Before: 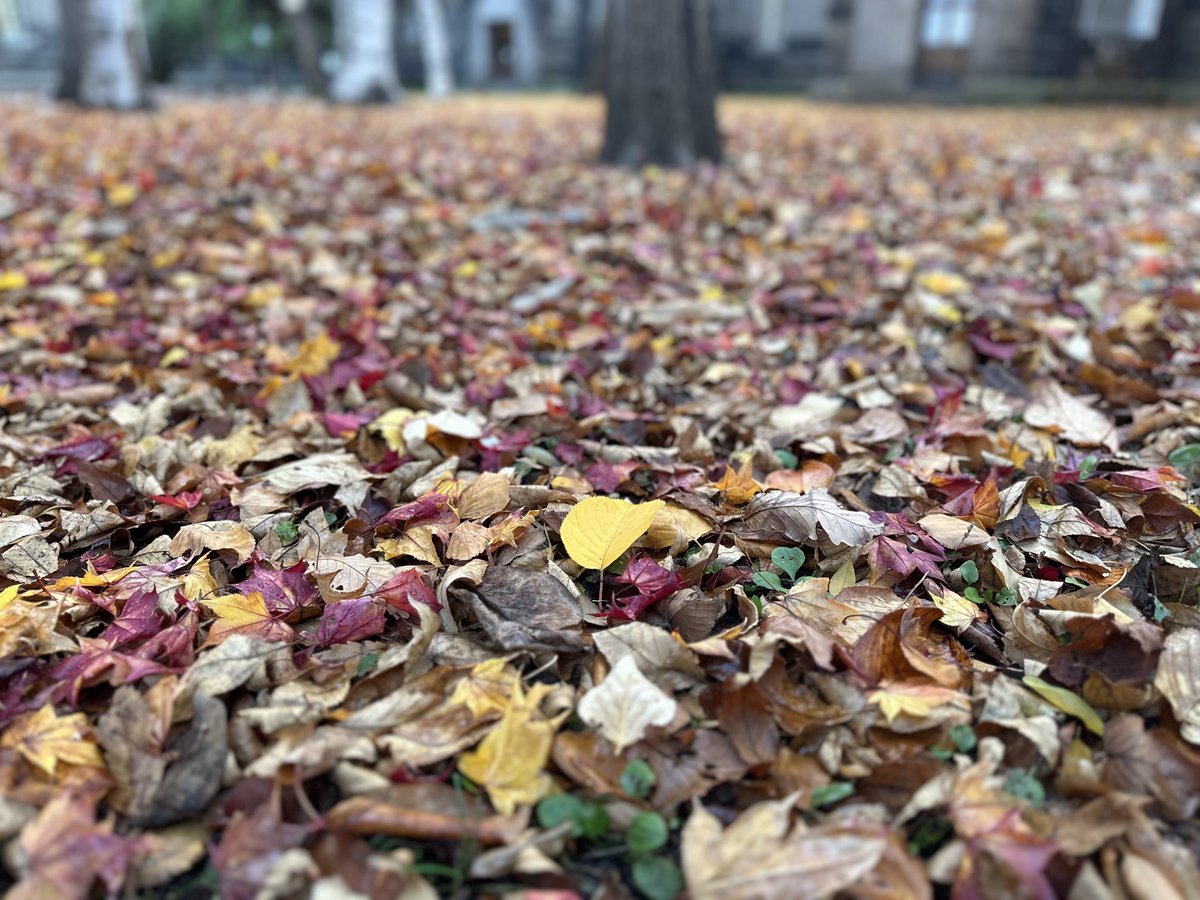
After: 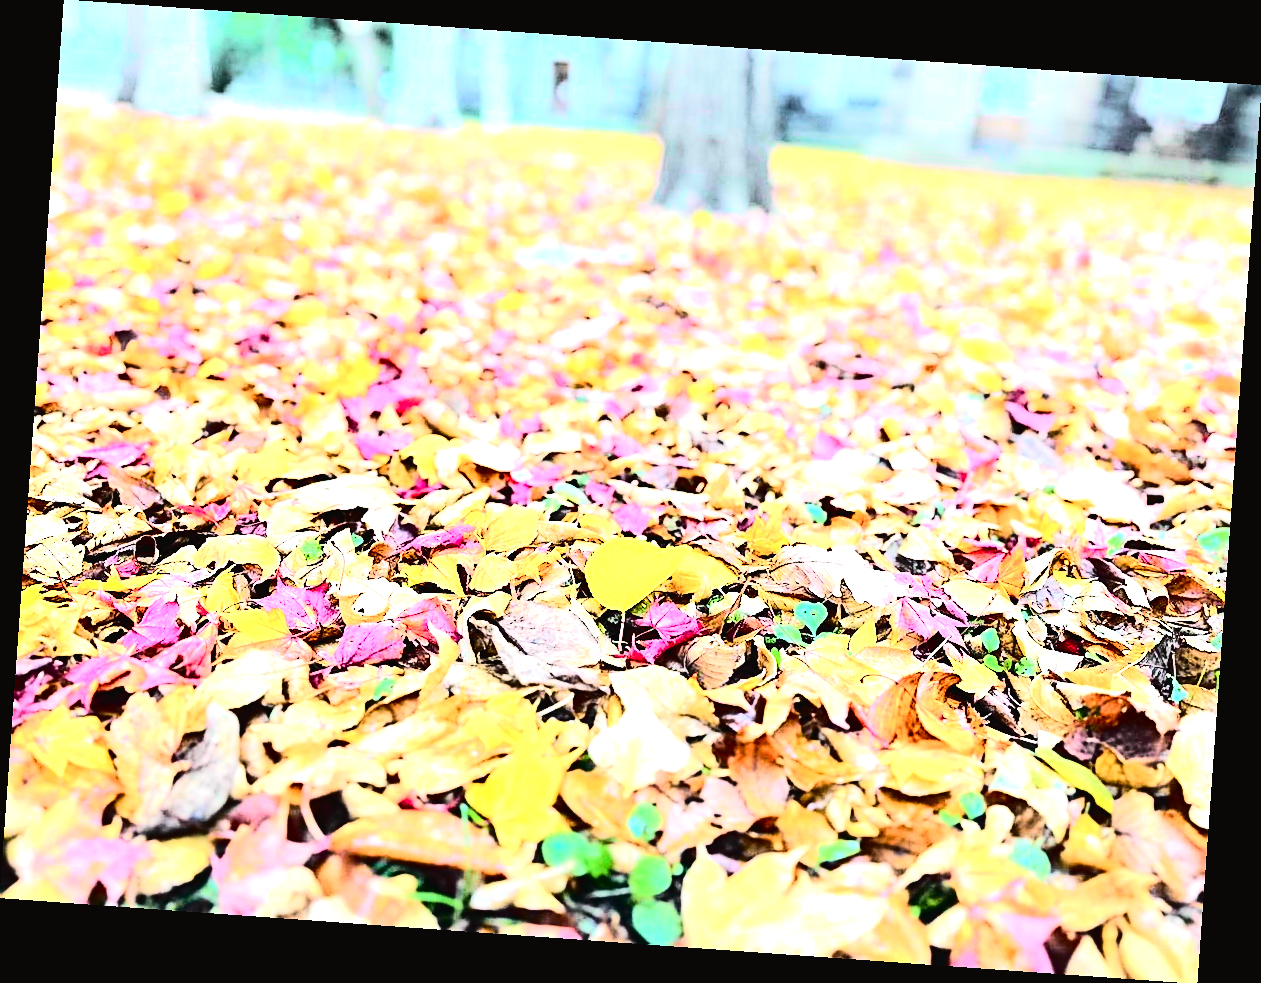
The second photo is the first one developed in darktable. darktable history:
exposure: black level correction 0, exposure 1.5 EV, compensate highlight preservation false
tone equalizer: -8 EV -1.08 EV, -7 EV -1.01 EV, -6 EV -0.867 EV, -5 EV -0.578 EV, -3 EV 0.578 EV, -2 EV 0.867 EV, -1 EV 1.01 EV, +0 EV 1.08 EV, edges refinement/feathering 500, mask exposure compensation -1.57 EV, preserve details no
sharpen: on, module defaults
tone curve: curves: ch0 [(0, 0.022) (0.177, 0.086) (0.392, 0.438) (0.704, 0.844) (0.858, 0.938) (1, 0.981)]; ch1 [(0, 0) (0.402, 0.36) (0.476, 0.456) (0.498, 0.497) (0.518, 0.521) (0.58, 0.598) (0.619, 0.65) (0.692, 0.737) (1, 1)]; ch2 [(0, 0) (0.415, 0.438) (0.483, 0.499) (0.503, 0.503) (0.526, 0.532) (0.563, 0.604) (0.626, 0.697) (0.699, 0.753) (0.997, 0.858)], color space Lab, independent channels
rotate and perspective: rotation 4.1°, automatic cropping off
rgb curve: curves: ch0 [(0, 0) (0.284, 0.292) (0.505, 0.644) (1, 1)]; ch1 [(0, 0) (0.284, 0.292) (0.505, 0.644) (1, 1)]; ch2 [(0, 0) (0.284, 0.292) (0.505, 0.644) (1, 1)], compensate middle gray true
color balance rgb: perceptual saturation grading › global saturation 25%, perceptual brilliance grading › mid-tones 10%, perceptual brilliance grading › shadows 15%, global vibrance 20%
